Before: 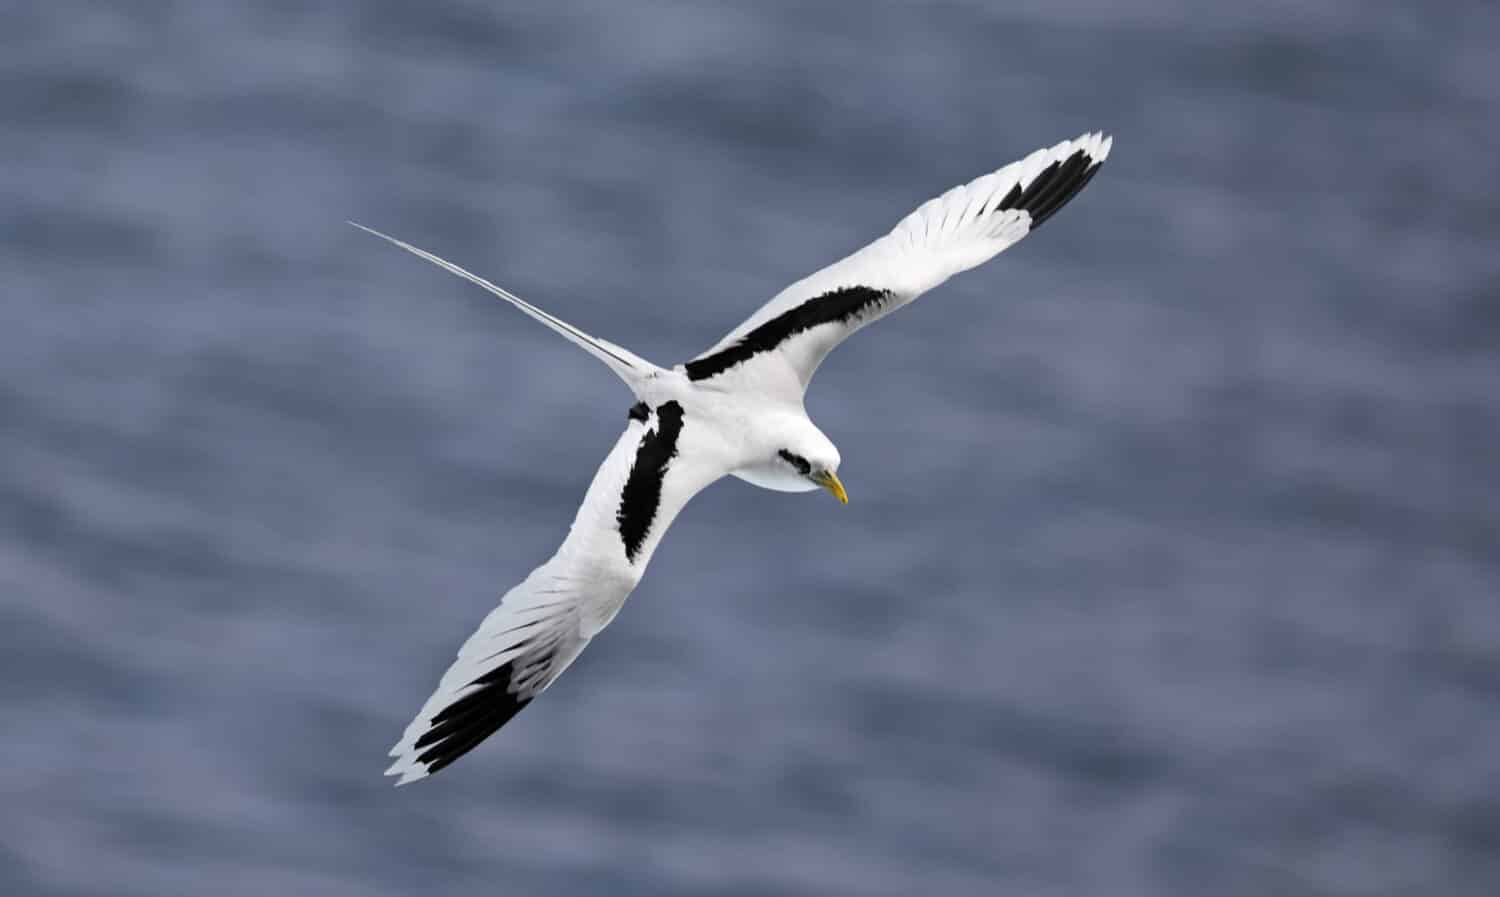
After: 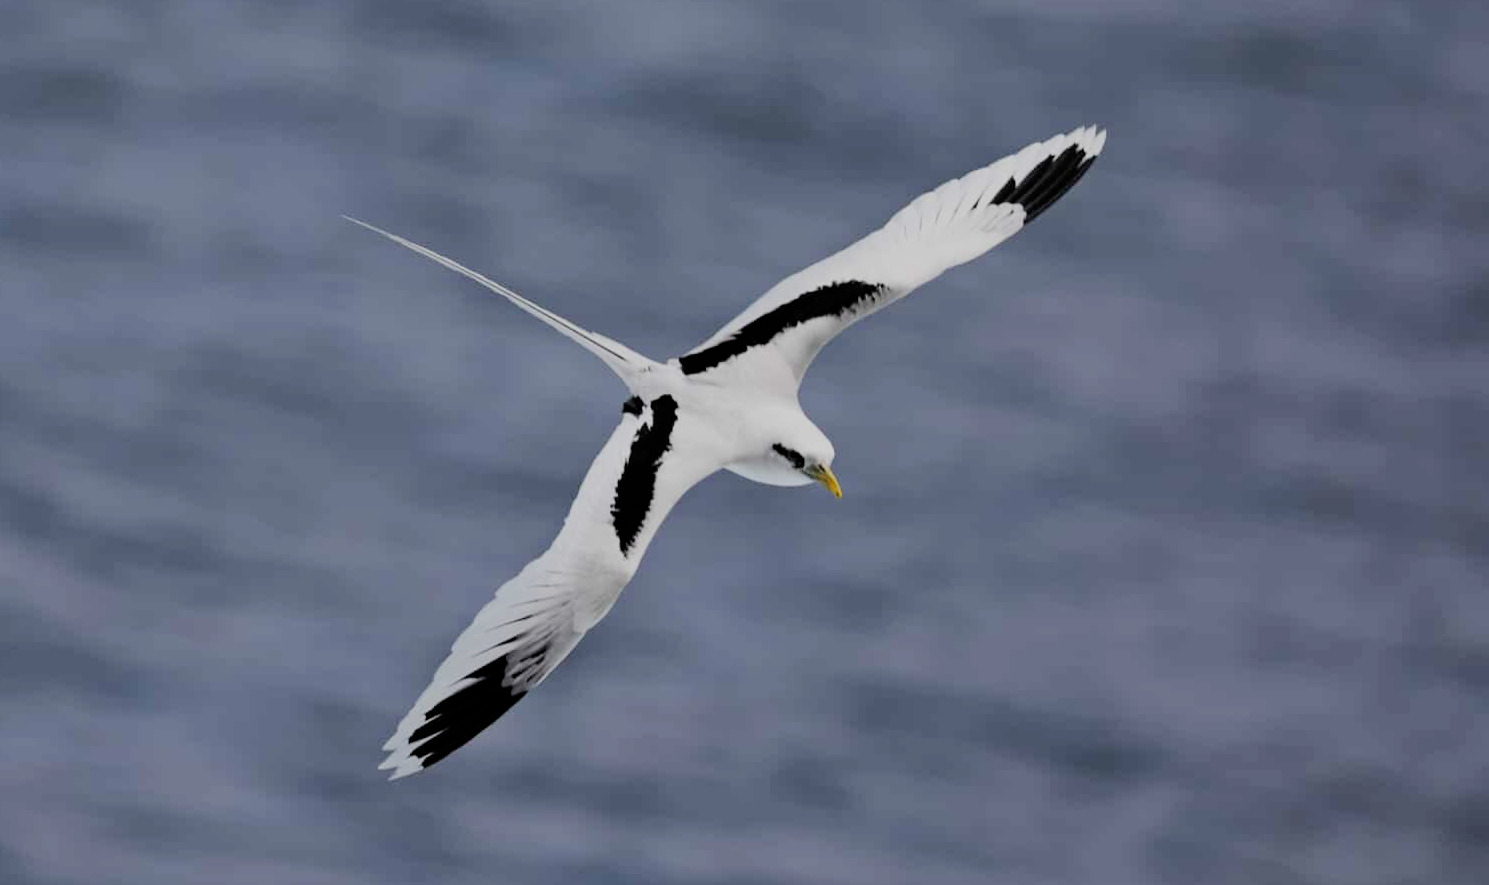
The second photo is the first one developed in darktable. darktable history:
filmic rgb: black relative exposure -6.95 EV, white relative exposure 5.62 EV, hardness 2.86
crop: left 0.455%, top 0.725%, right 0.253%, bottom 0.581%
